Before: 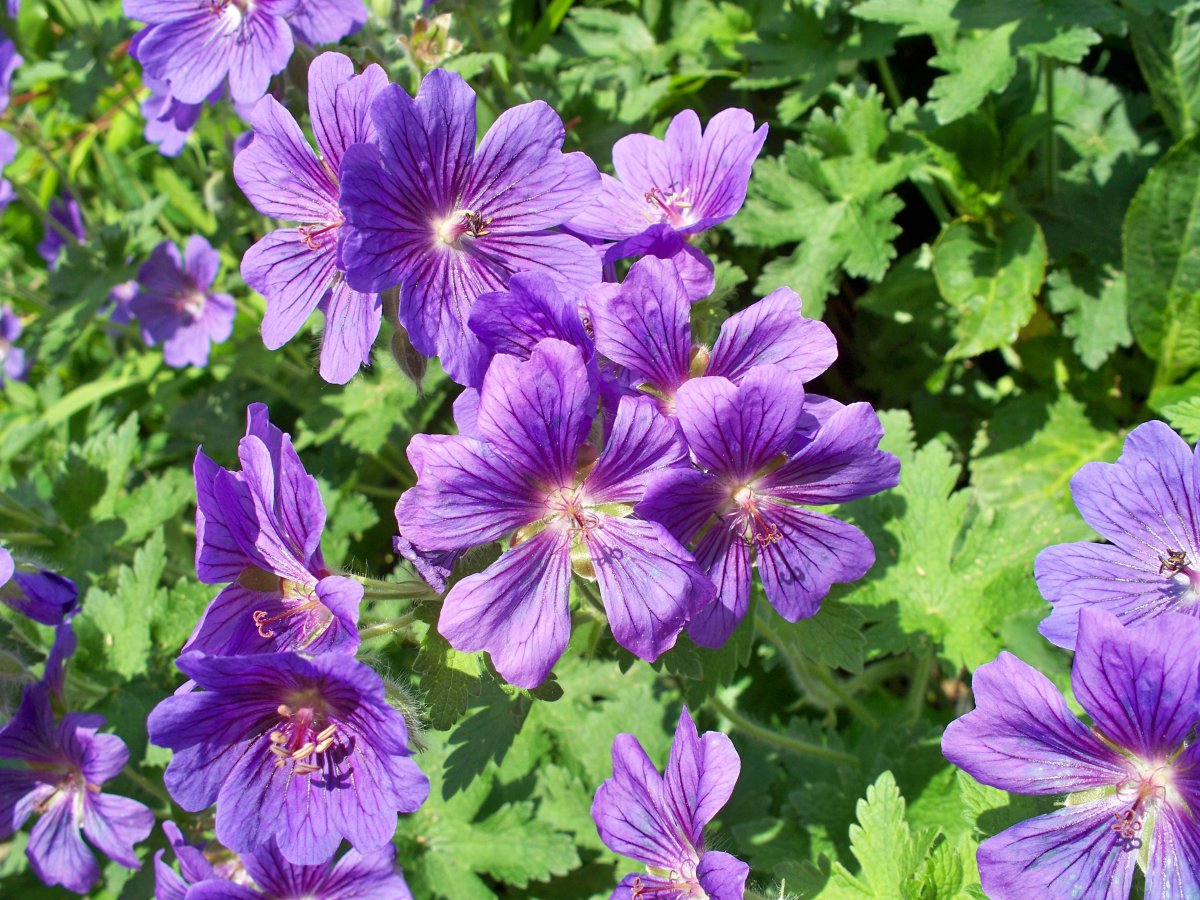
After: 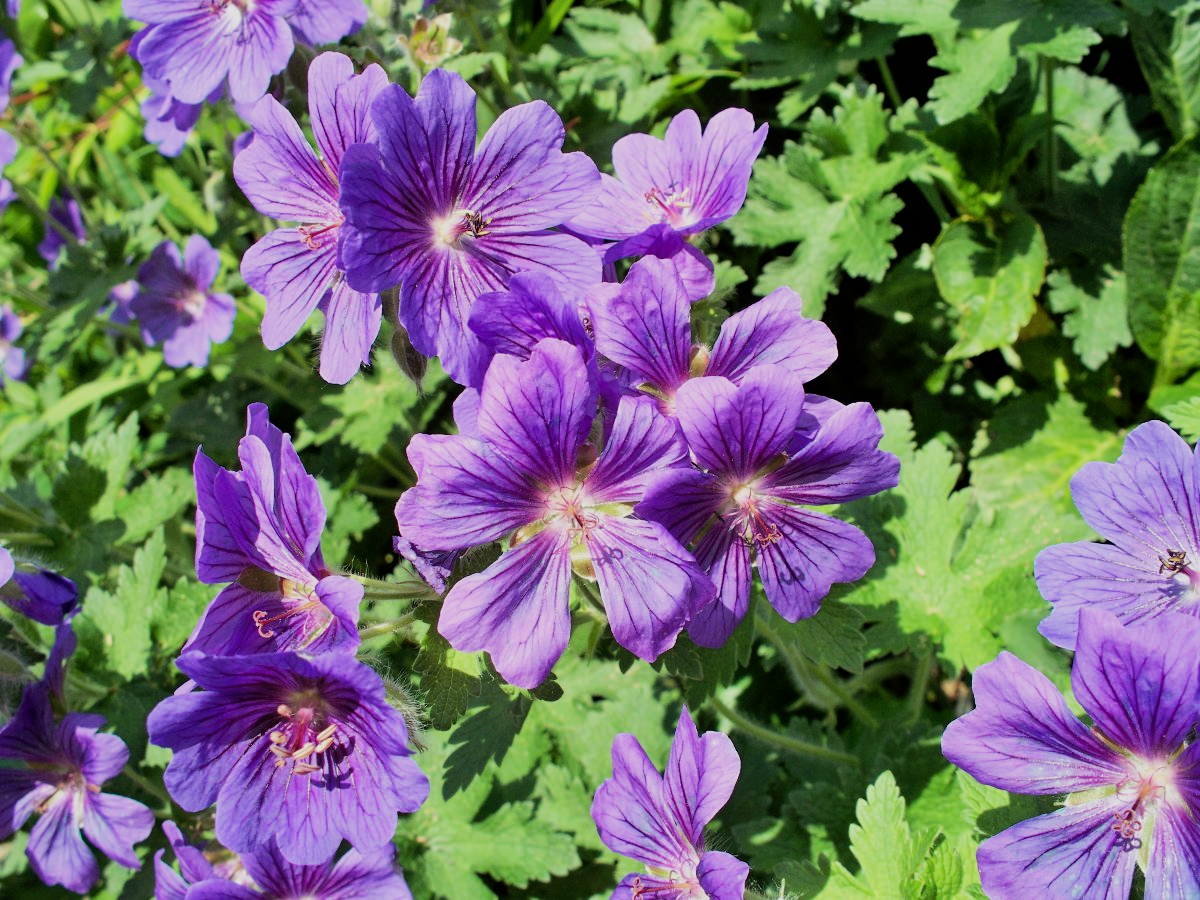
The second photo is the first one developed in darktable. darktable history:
filmic rgb: black relative exposure -7.65 EV, white relative exposure 4.56 EV, threshold 2.98 EV, hardness 3.61, contrast 1.244, enable highlight reconstruction true
color zones: curves: ch0 [(0.25, 0.5) (0.423, 0.5) (0.443, 0.5) (0.521, 0.756) (0.568, 0.5) (0.576, 0.5) (0.75, 0.5)]; ch1 [(0.25, 0.5) (0.423, 0.5) (0.443, 0.5) (0.539, 0.873) (0.624, 0.565) (0.631, 0.5) (0.75, 0.5)]
